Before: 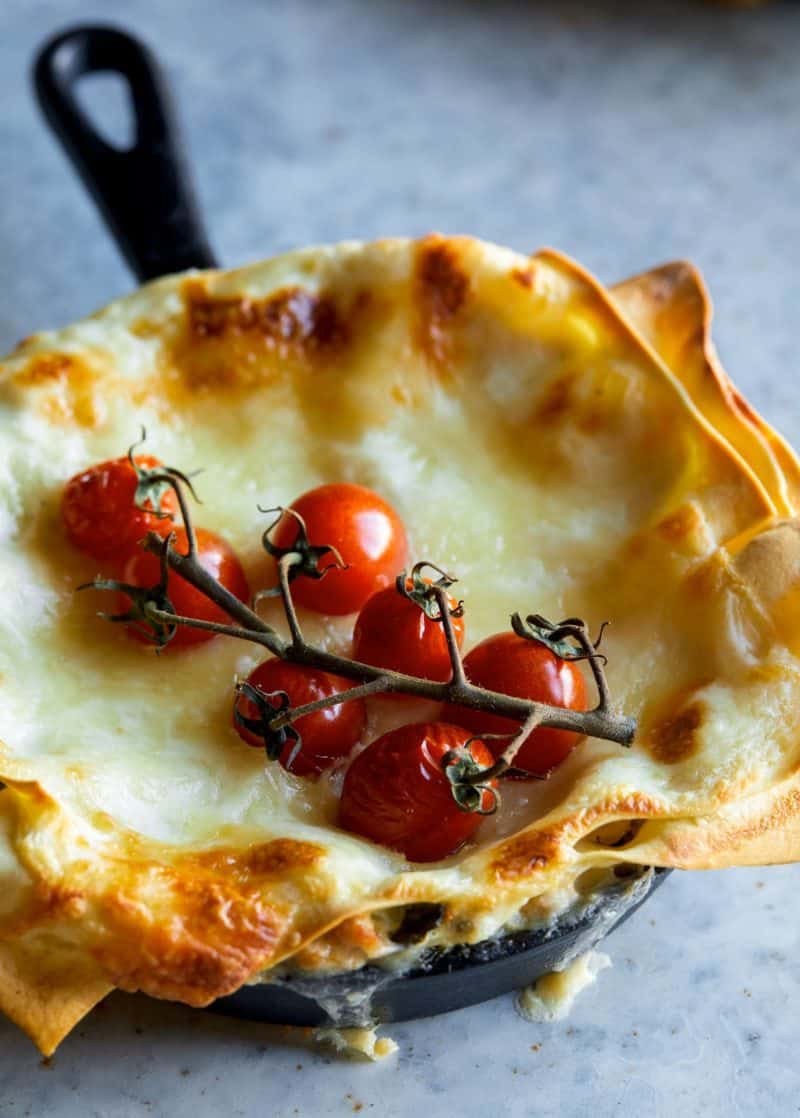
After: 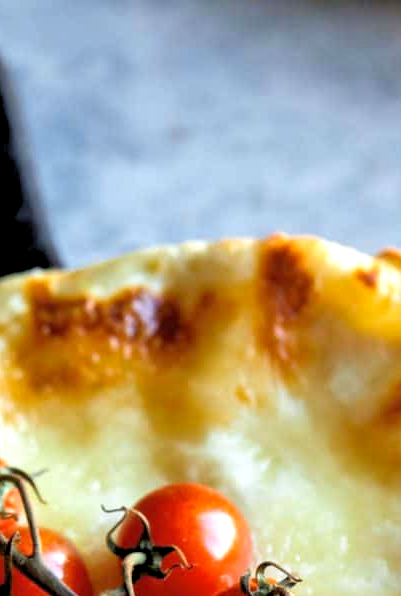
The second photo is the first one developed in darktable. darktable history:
crop: left 19.552%, right 30.25%, bottom 46.603%
levels: levels [0.055, 0.477, 0.9]
tone equalizer: -7 EV 0.156 EV, -6 EV 0.576 EV, -5 EV 1.12 EV, -4 EV 1.32 EV, -3 EV 1.12 EV, -2 EV 0.6 EV, -1 EV 0.151 EV
